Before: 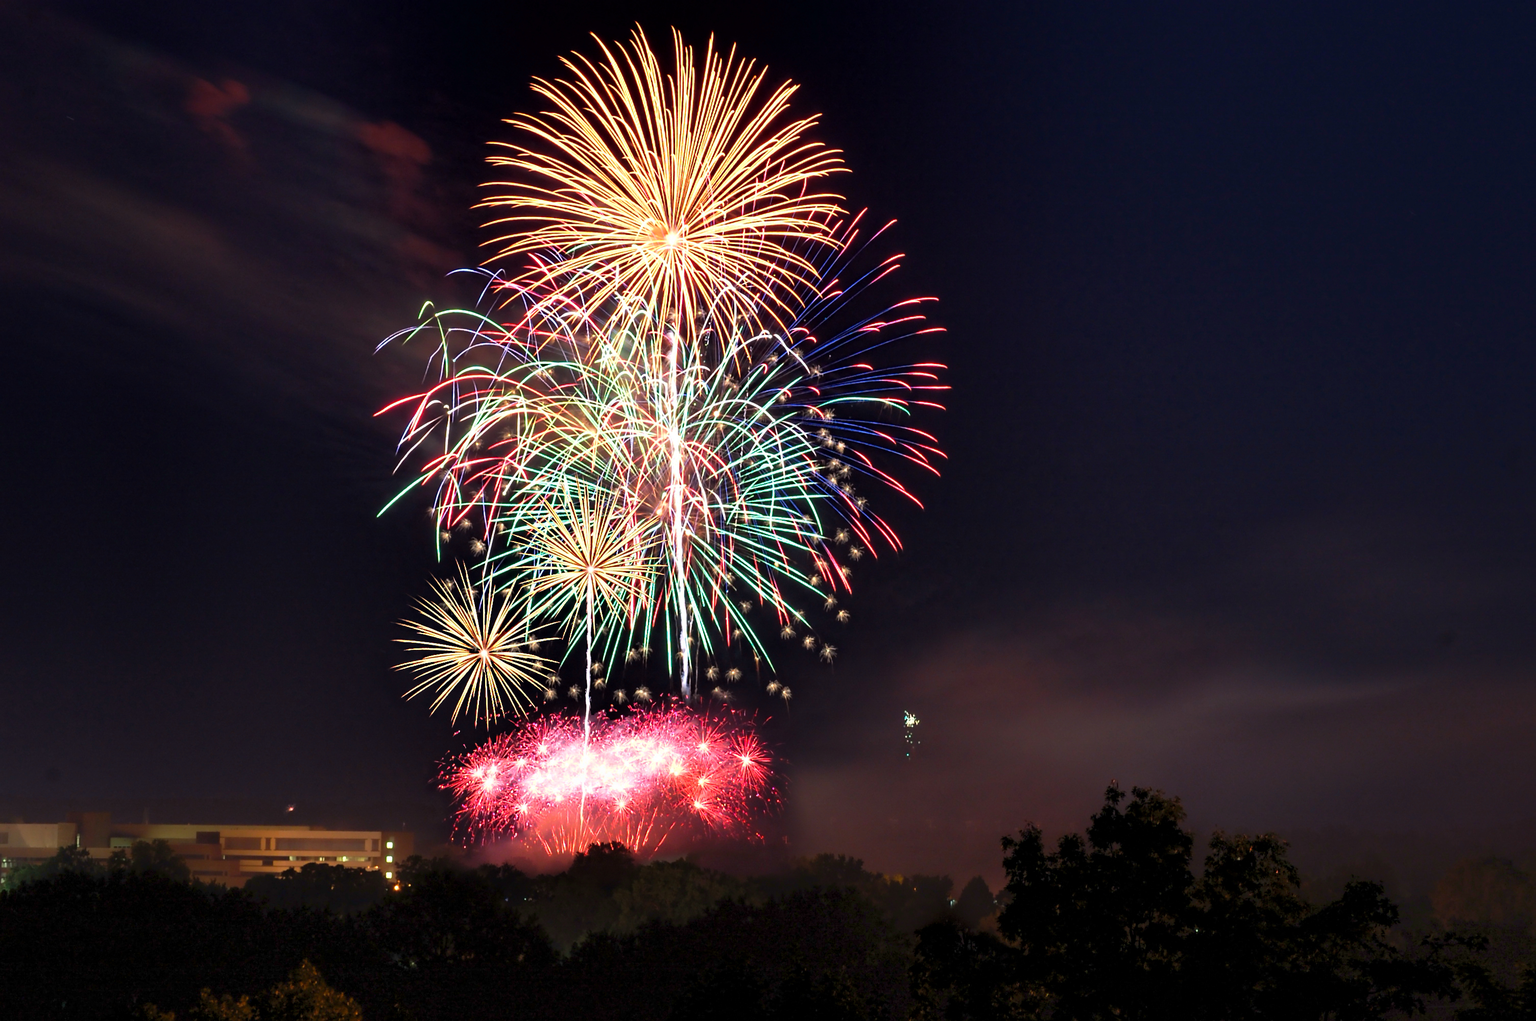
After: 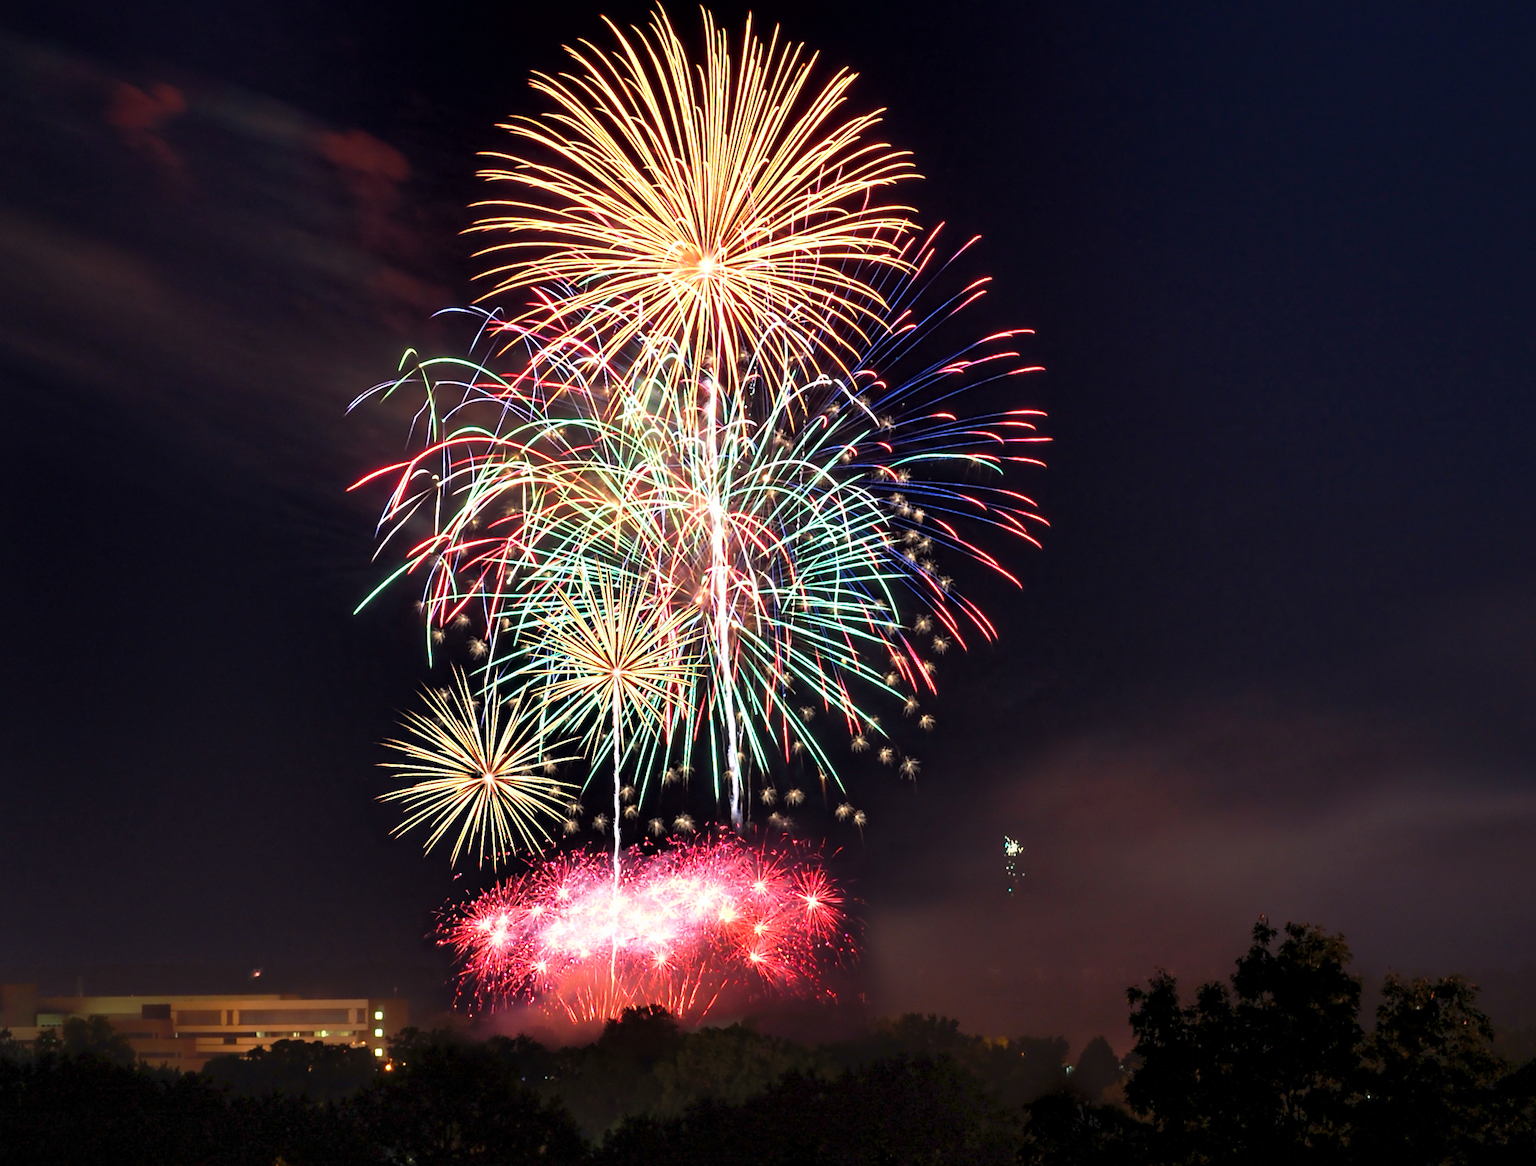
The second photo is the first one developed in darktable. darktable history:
crop and rotate: angle 1.35°, left 4.212%, top 0.735%, right 11.169%, bottom 2.589%
